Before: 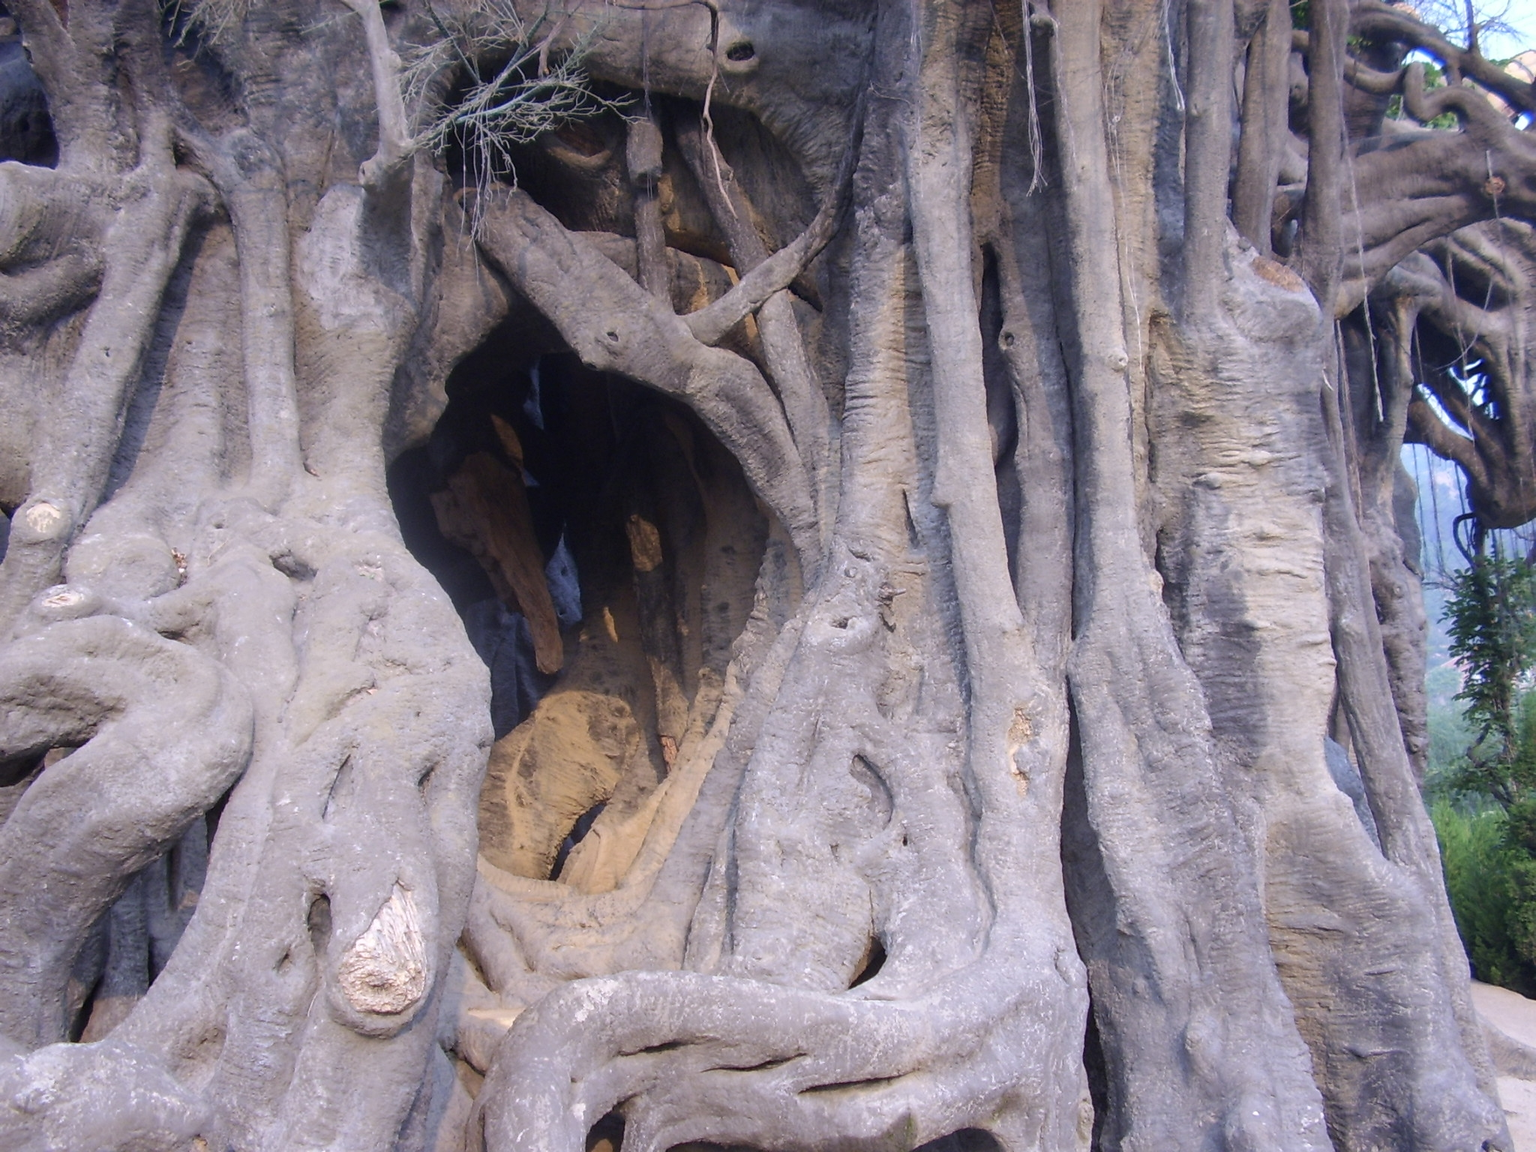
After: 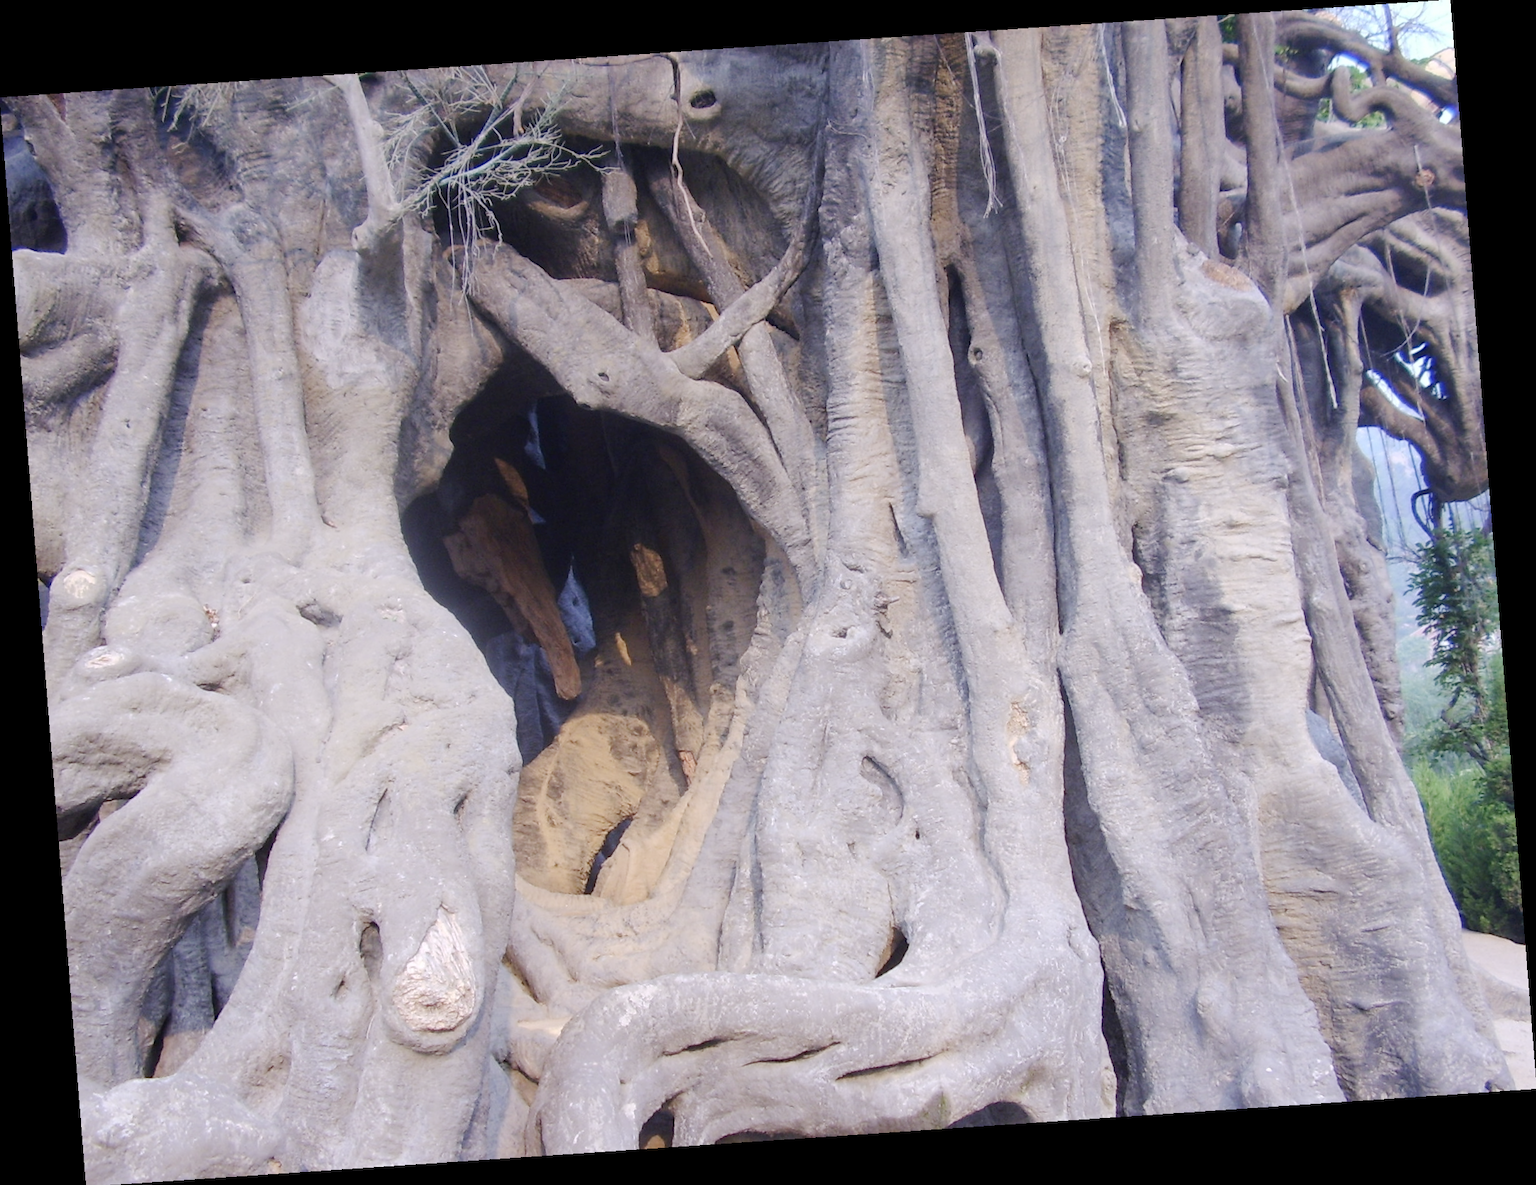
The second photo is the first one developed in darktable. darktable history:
base curve: curves: ch0 [(0, 0) (0.158, 0.273) (0.879, 0.895) (1, 1)], preserve colors none
rotate and perspective: rotation -4.2°, shear 0.006, automatic cropping off
